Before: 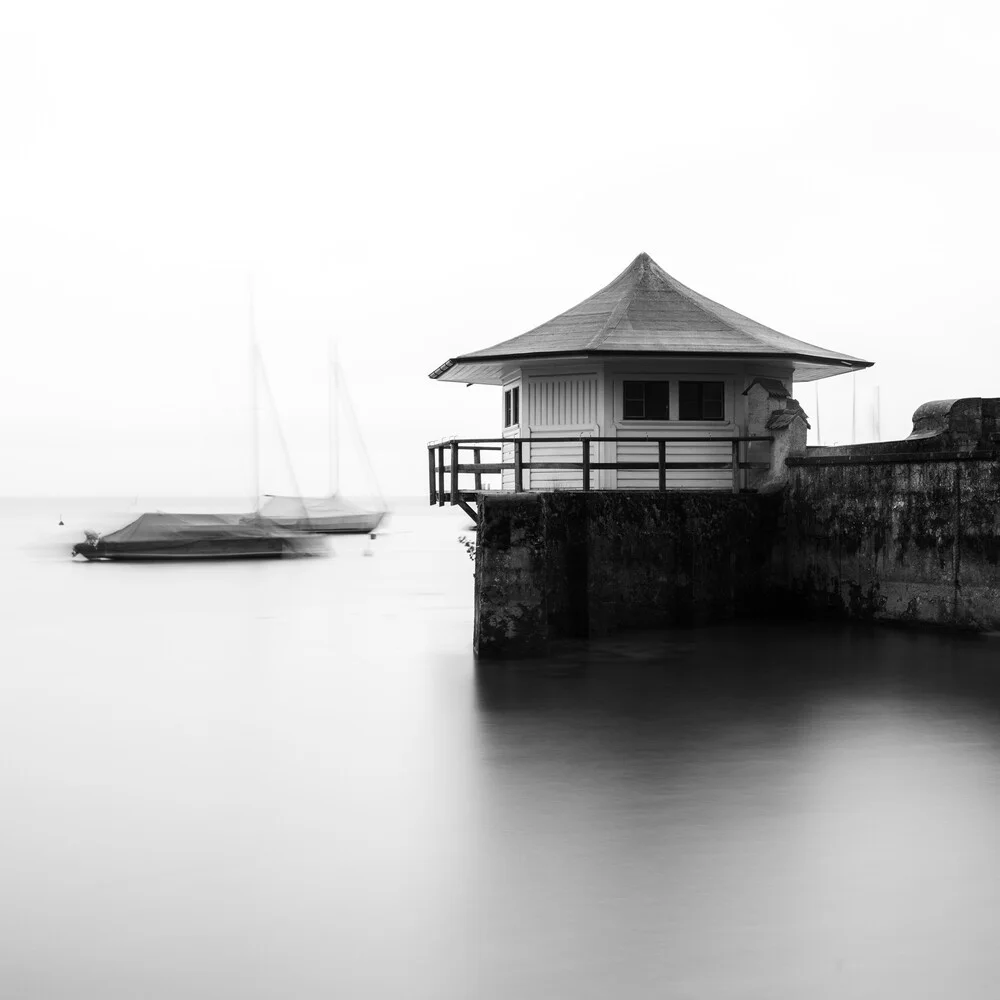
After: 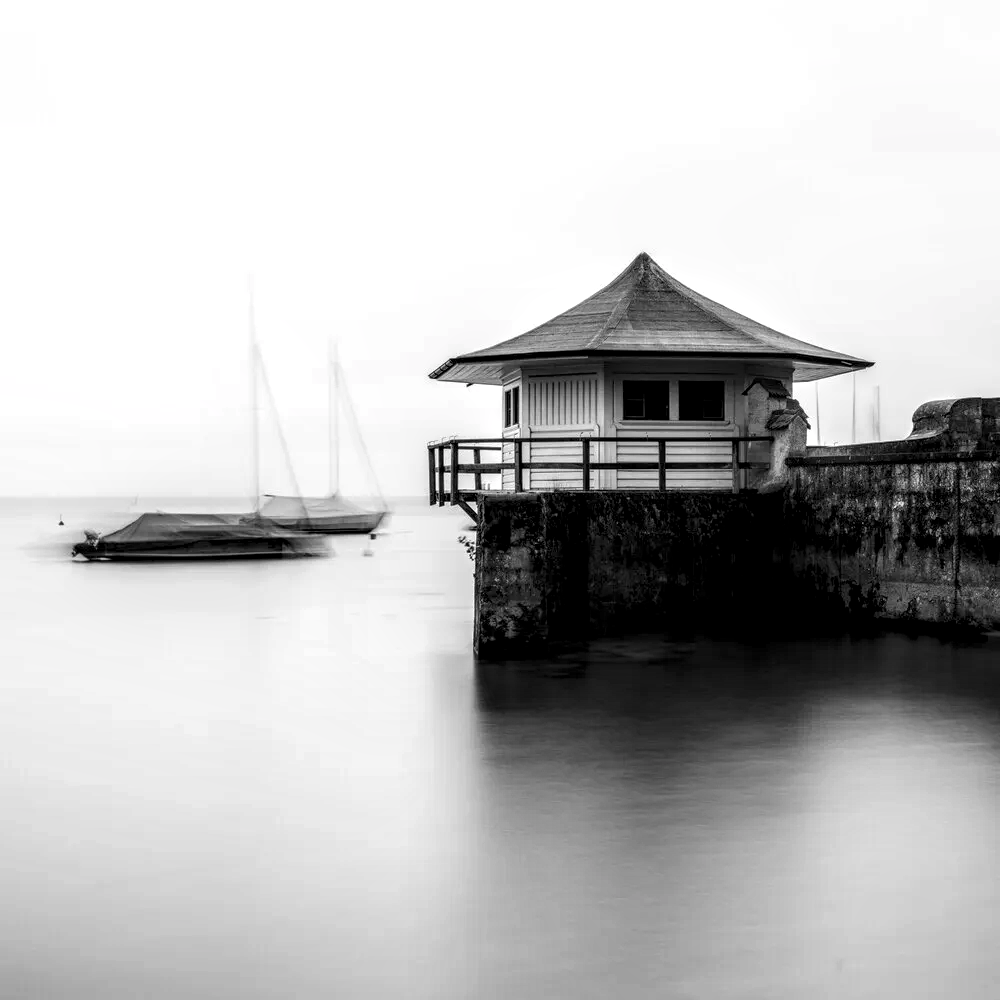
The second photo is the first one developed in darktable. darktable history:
local contrast: highlights 19%, detail 186%
